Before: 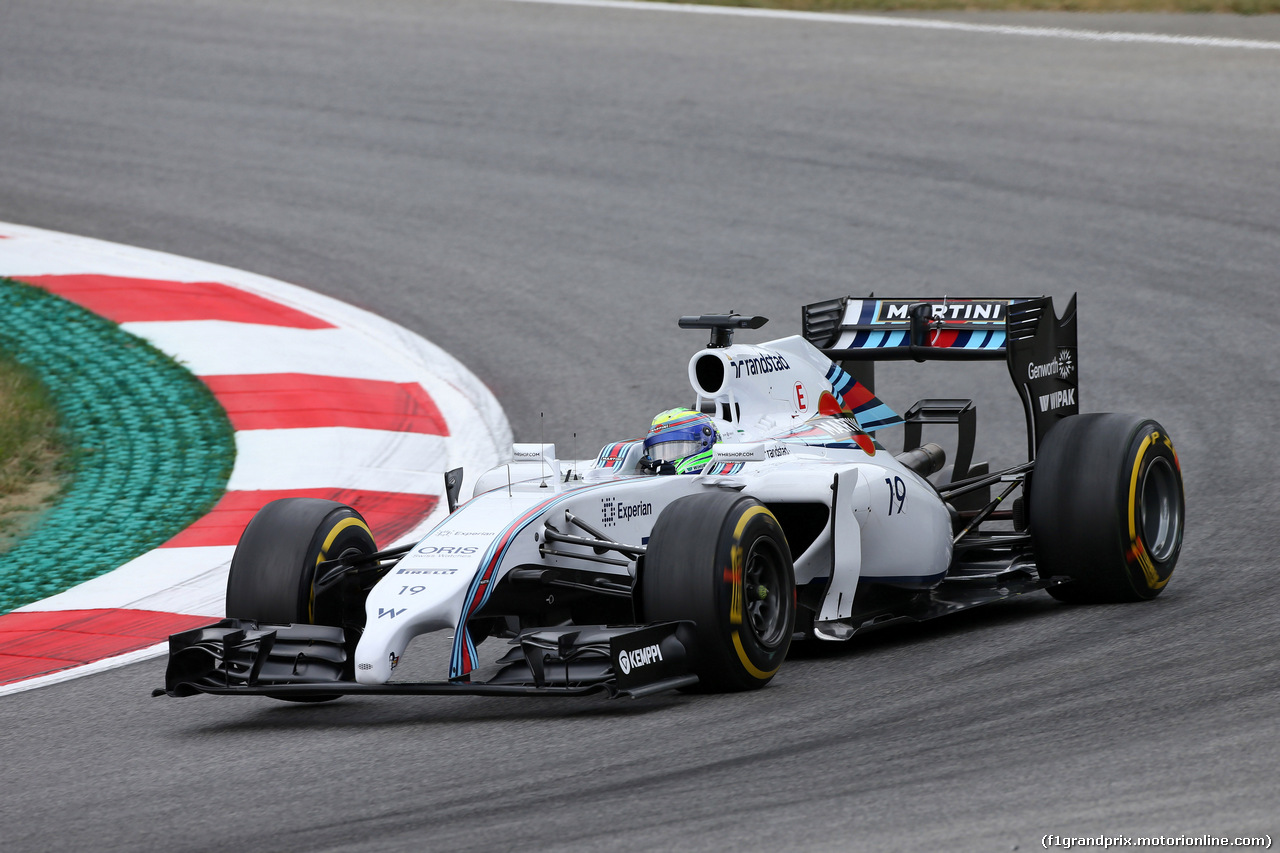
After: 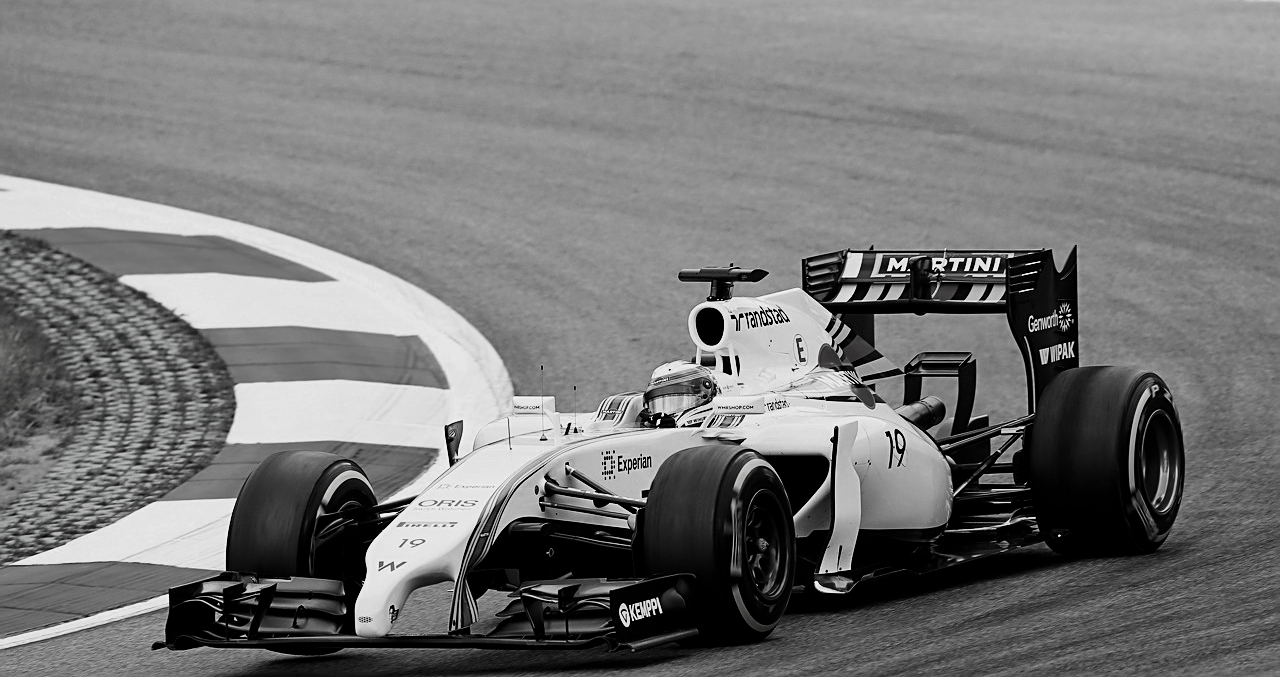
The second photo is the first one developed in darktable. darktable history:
color correction: highlights b* 0.05, saturation 0.982
filmic rgb: black relative exposure -7.65 EV, white relative exposure 4.56 EV, hardness 3.61
crop and rotate: top 5.653%, bottom 14.967%
exposure: black level correction 0, exposure 1.667 EV, compensate highlight preservation false
color zones: curves: ch0 [(0.068, 0.464) (0.25, 0.5) (0.48, 0.508) (0.75, 0.536) (0.886, 0.476) (0.967, 0.456)]; ch1 [(0.066, 0.456) (0.25, 0.5) (0.616, 0.508) (0.746, 0.56) (0.934, 0.444)]
sharpen: on, module defaults
contrast brightness saturation: contrast -0.036, brightness -0.585, saturation -0.991
